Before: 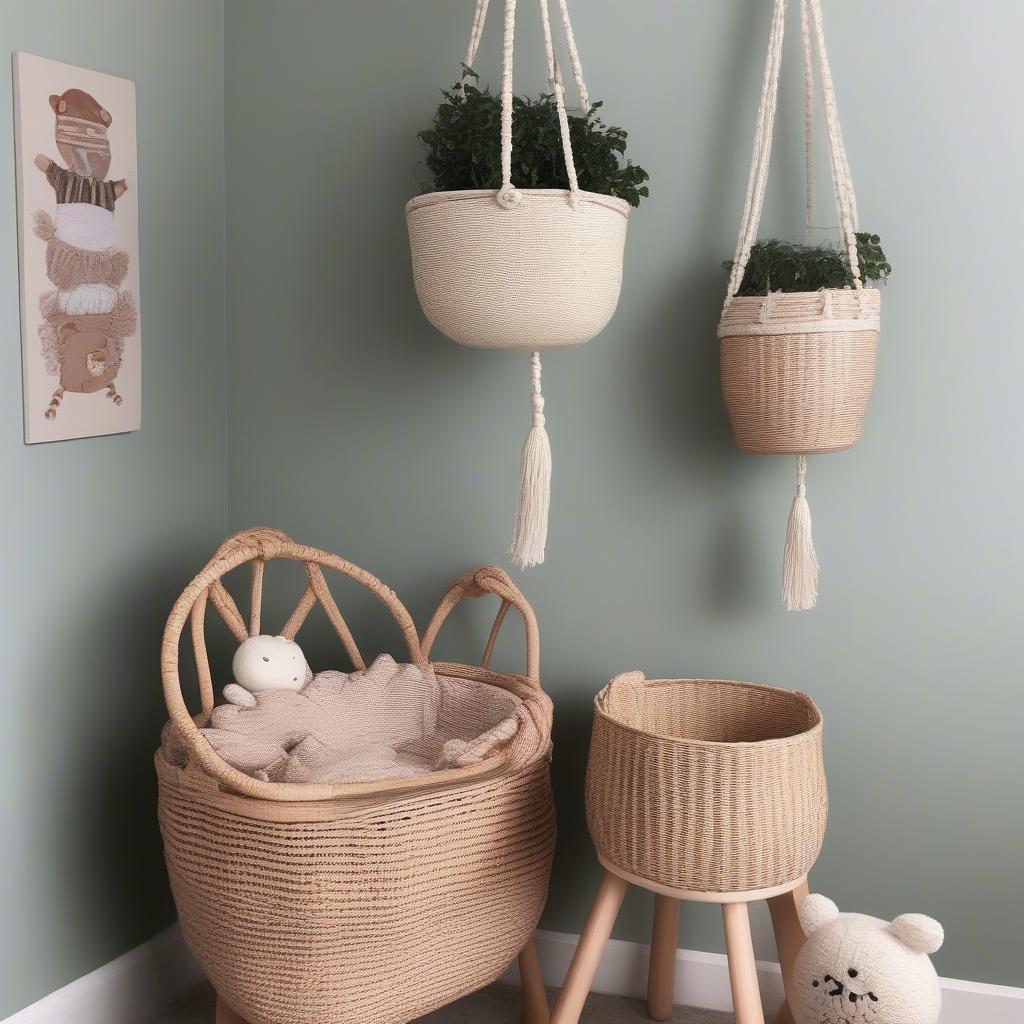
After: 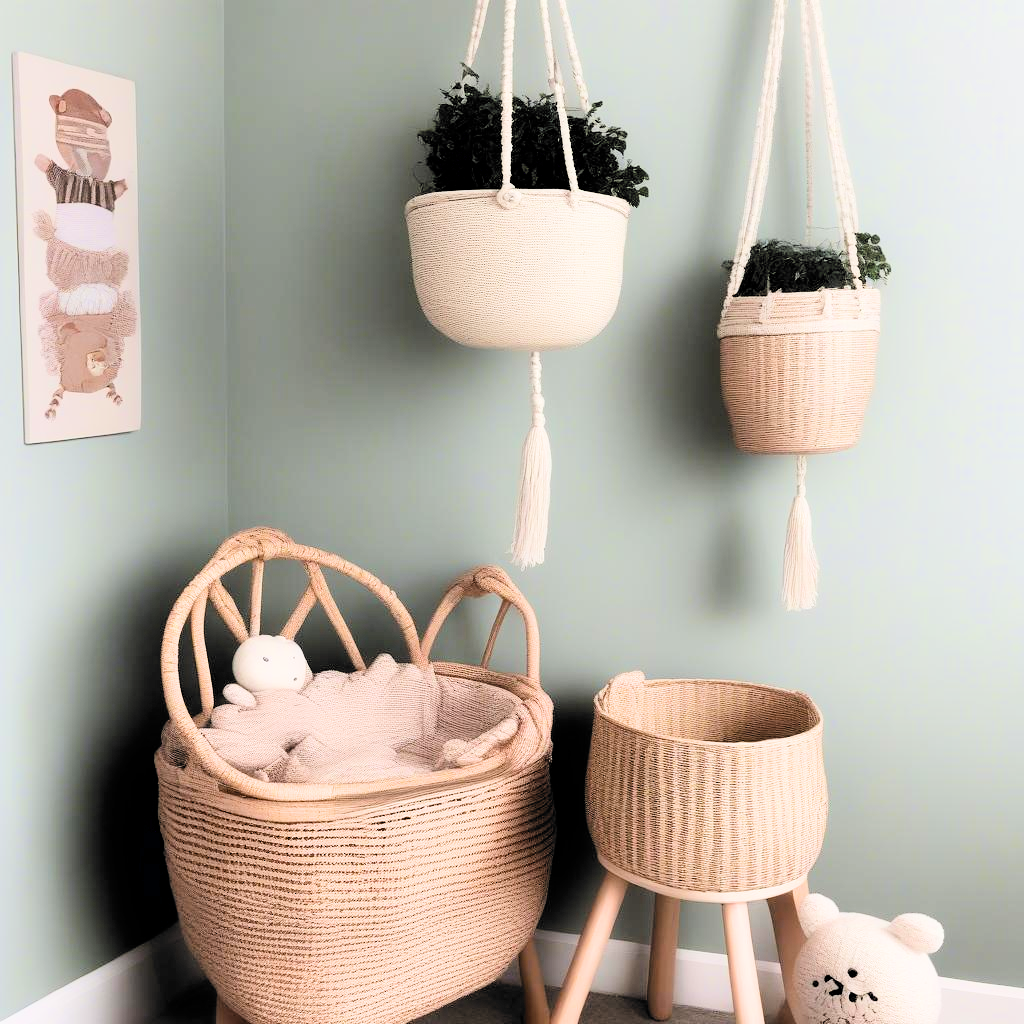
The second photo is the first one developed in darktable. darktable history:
filmic rgb: black relative exposure -5.14 EV, white relative exposure 3.97 EV, hardness 2.88, contrast 1.396, highlights saturation mix -29.24%, color science v6 (2022), iterations of high-quality reconstruction 0
exposure: black level correction 0.008, exposure 0.983 EV, compensate exposure bias true, compensate highlight preservation false
